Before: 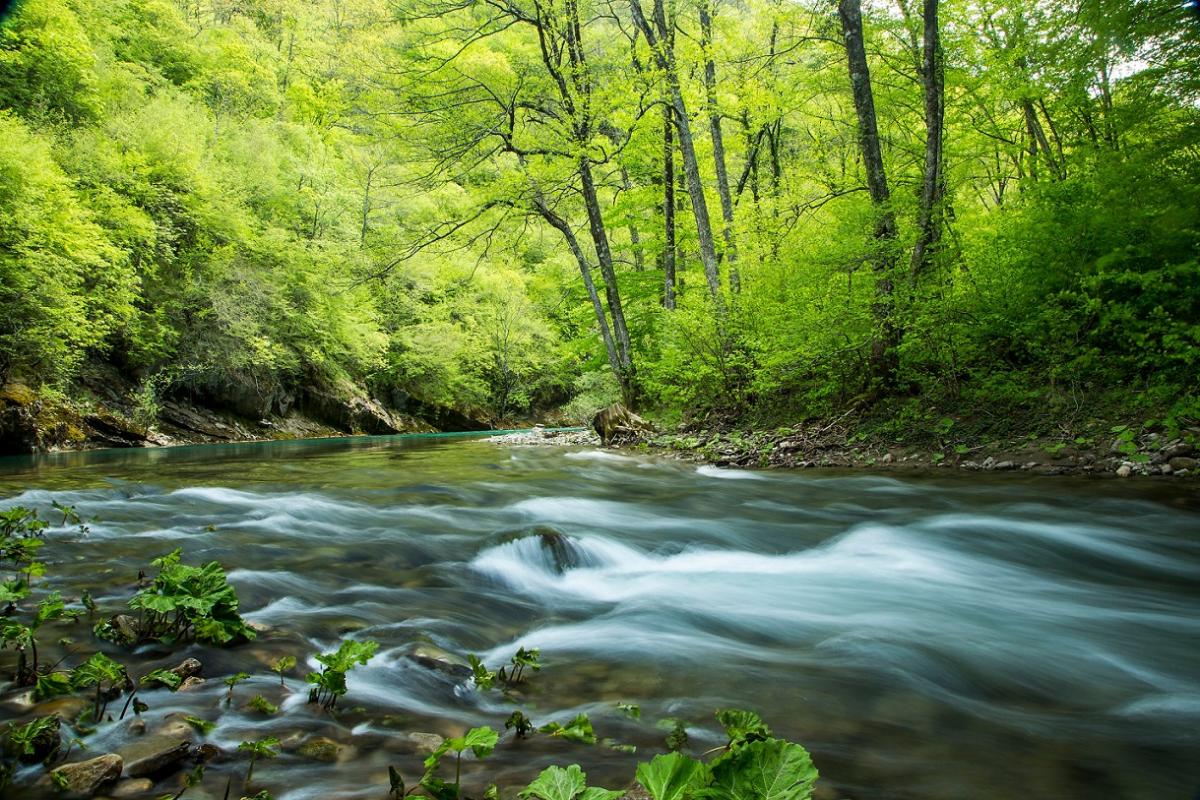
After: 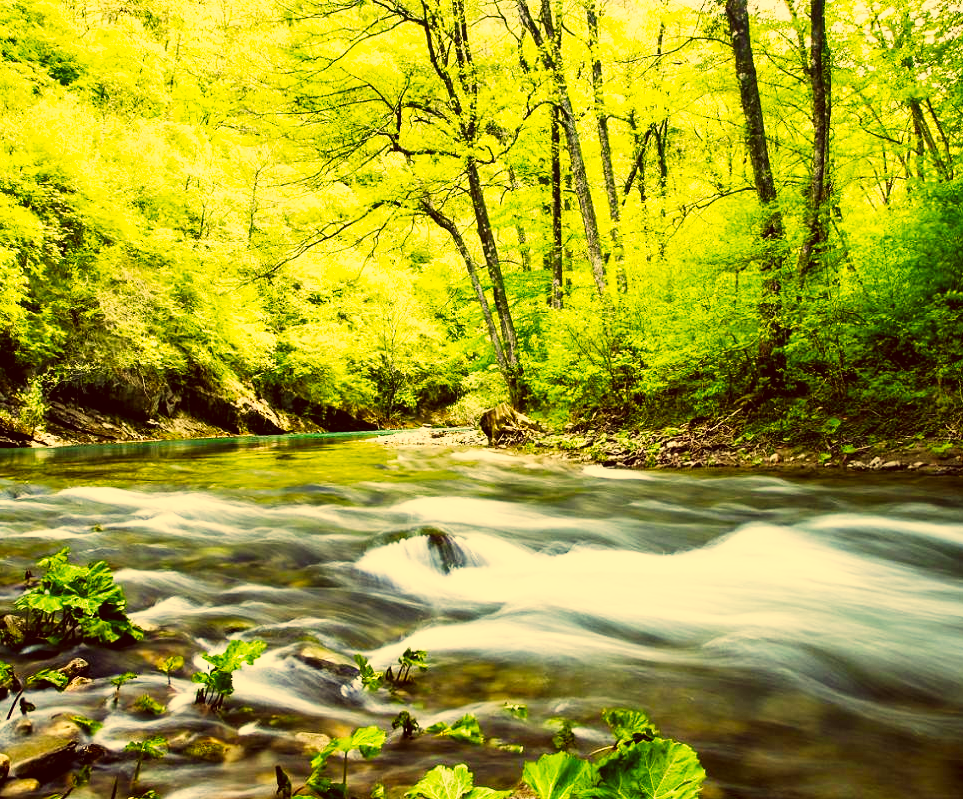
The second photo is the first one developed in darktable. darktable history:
base curve: curves: ch0 [(0, 0) (0.007, 0.004) (0.027, 0.03) (0.046, 0.07) (0.207, 0.54) (0.442, 0.872) (0.673, 0.972) (1, 1)], preserve colors none
color correction: highlights a* 9.63, highlights b* 38.45, shadows a* 15.1, shadows b* 3.33
shadows and highlights: shadows 33.17, highlights -46.89, compress 49.62%, soften with gaussian
crop and rotate: left 9.478%, right 10.24%
